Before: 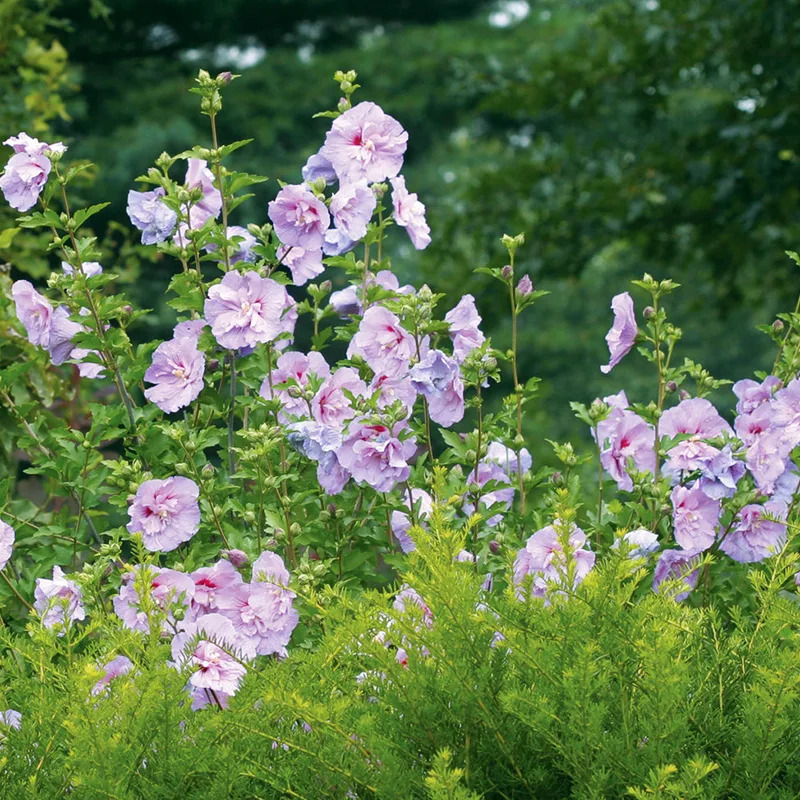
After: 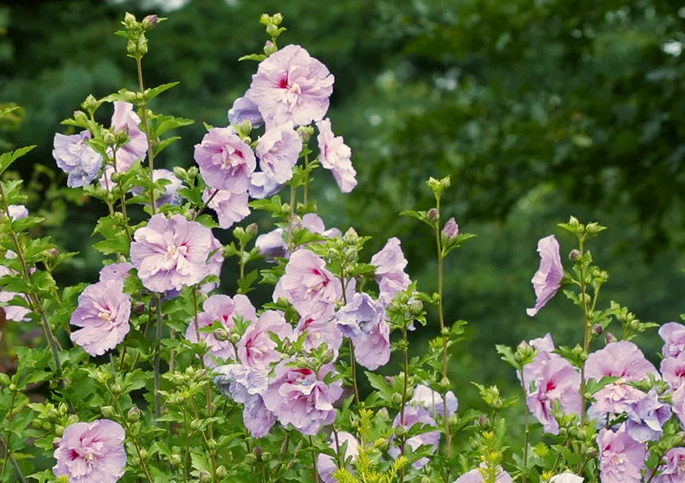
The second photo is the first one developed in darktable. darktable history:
color balance: lift [1.005, 1.002, 0.998, 0.998], gamma [1, 1.021, 1.02, 0.979], gain [0.923, 1.066, 1.056, 0.934]
exposure: black level correction 0.009, compensate highlight preservation false
crop and rotate: left 9.345%, top 7.22%, right 4.982%, bottom 32.331%
